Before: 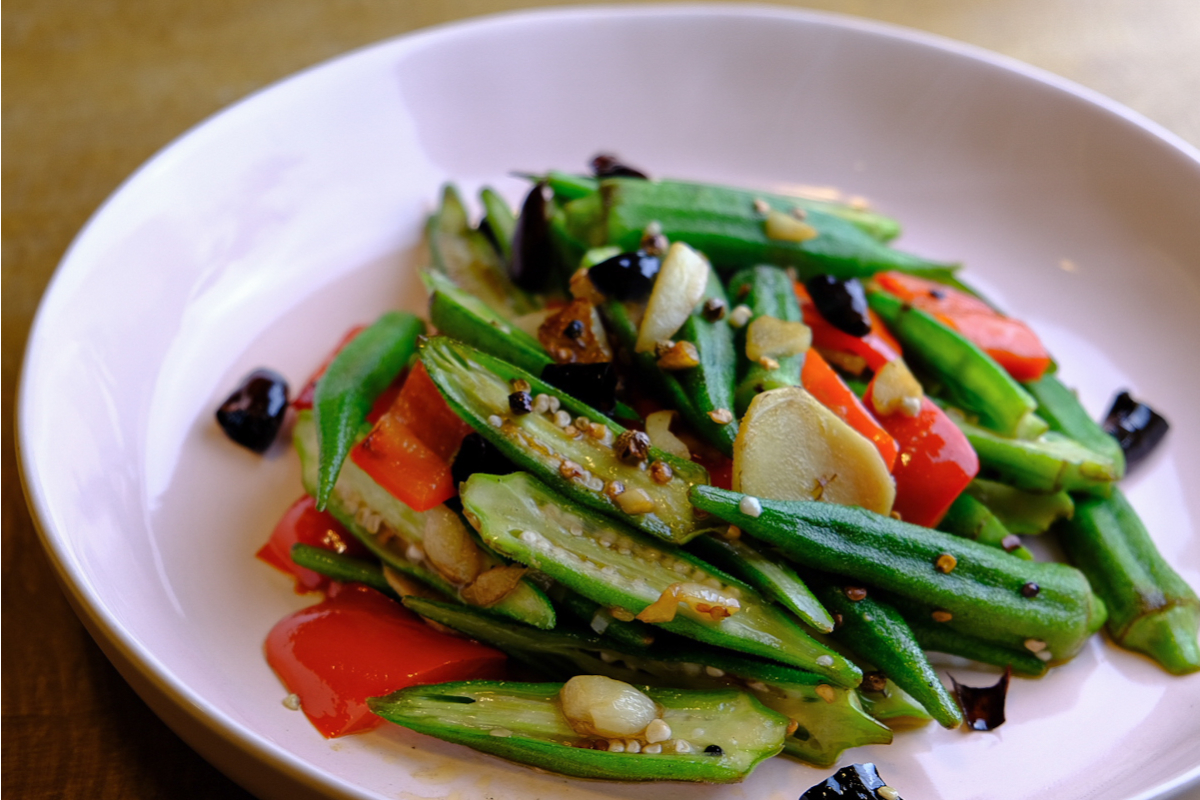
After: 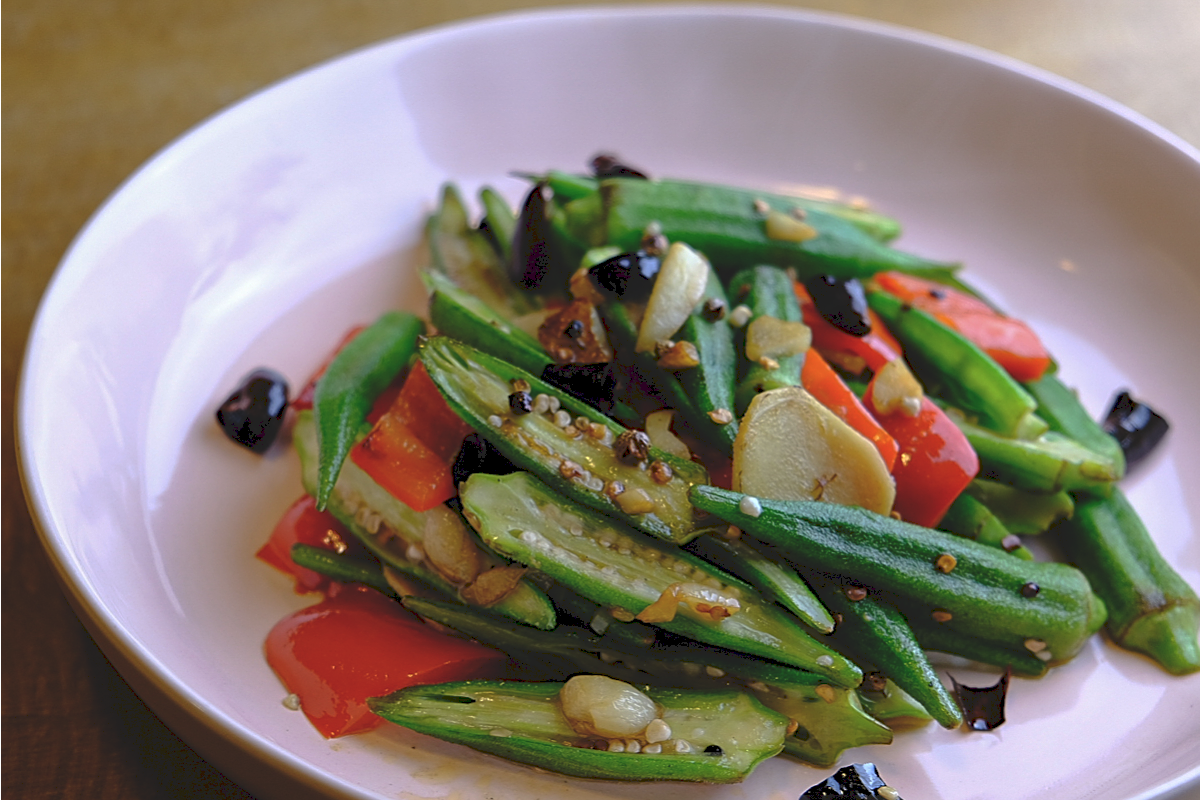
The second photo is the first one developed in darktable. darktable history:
sharpen: on, module defaults
tone curve: curves: ch0 [(0, 0) (0.003, 0.126) (0.011, 0.129) (0.025, 0.133) (0.044, 0.143) (0.069, 0.155) (0.1, 0.17) (0.136, 0.189) (0.177, 0.217) (0.224, 0.25) (0.277, 0.293) (0.335, 0.346) (0.399, 0.398) (0.468, 0.456) (0.543, 0.517) (0.623, 0.583) (0.709, 0.659) (0.801, 0.756) (0.898, 0.856) (1, 1)], preserve colors none
